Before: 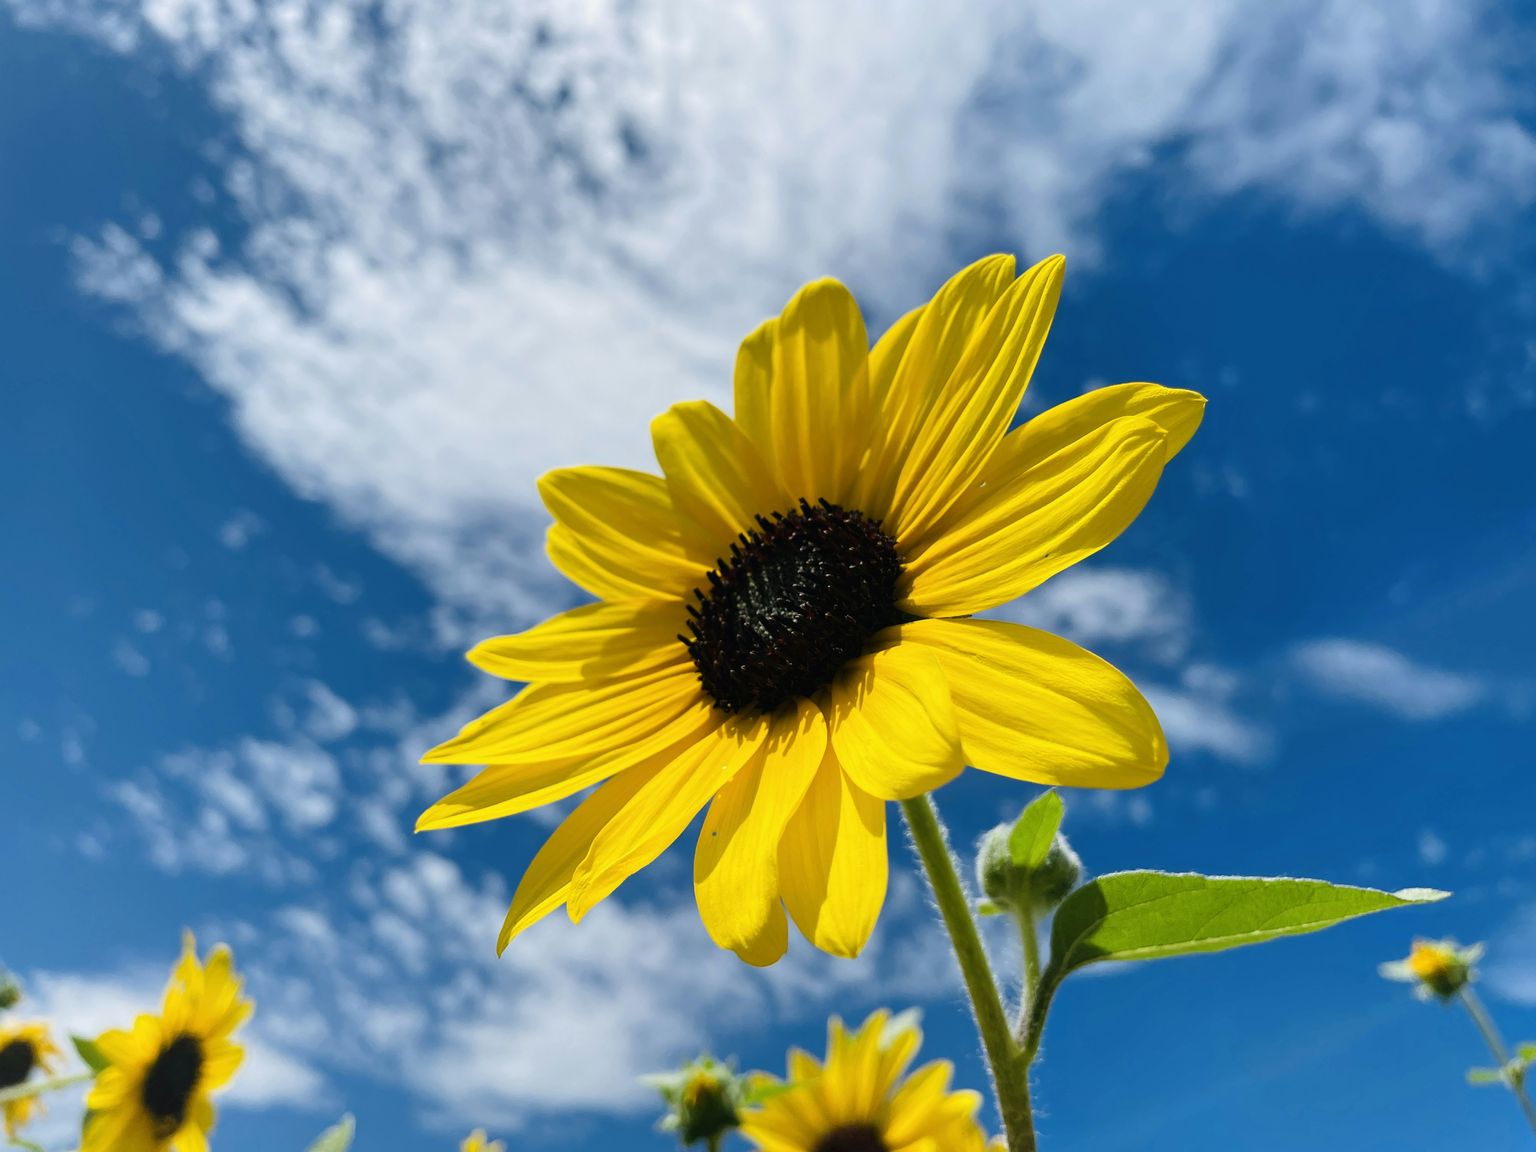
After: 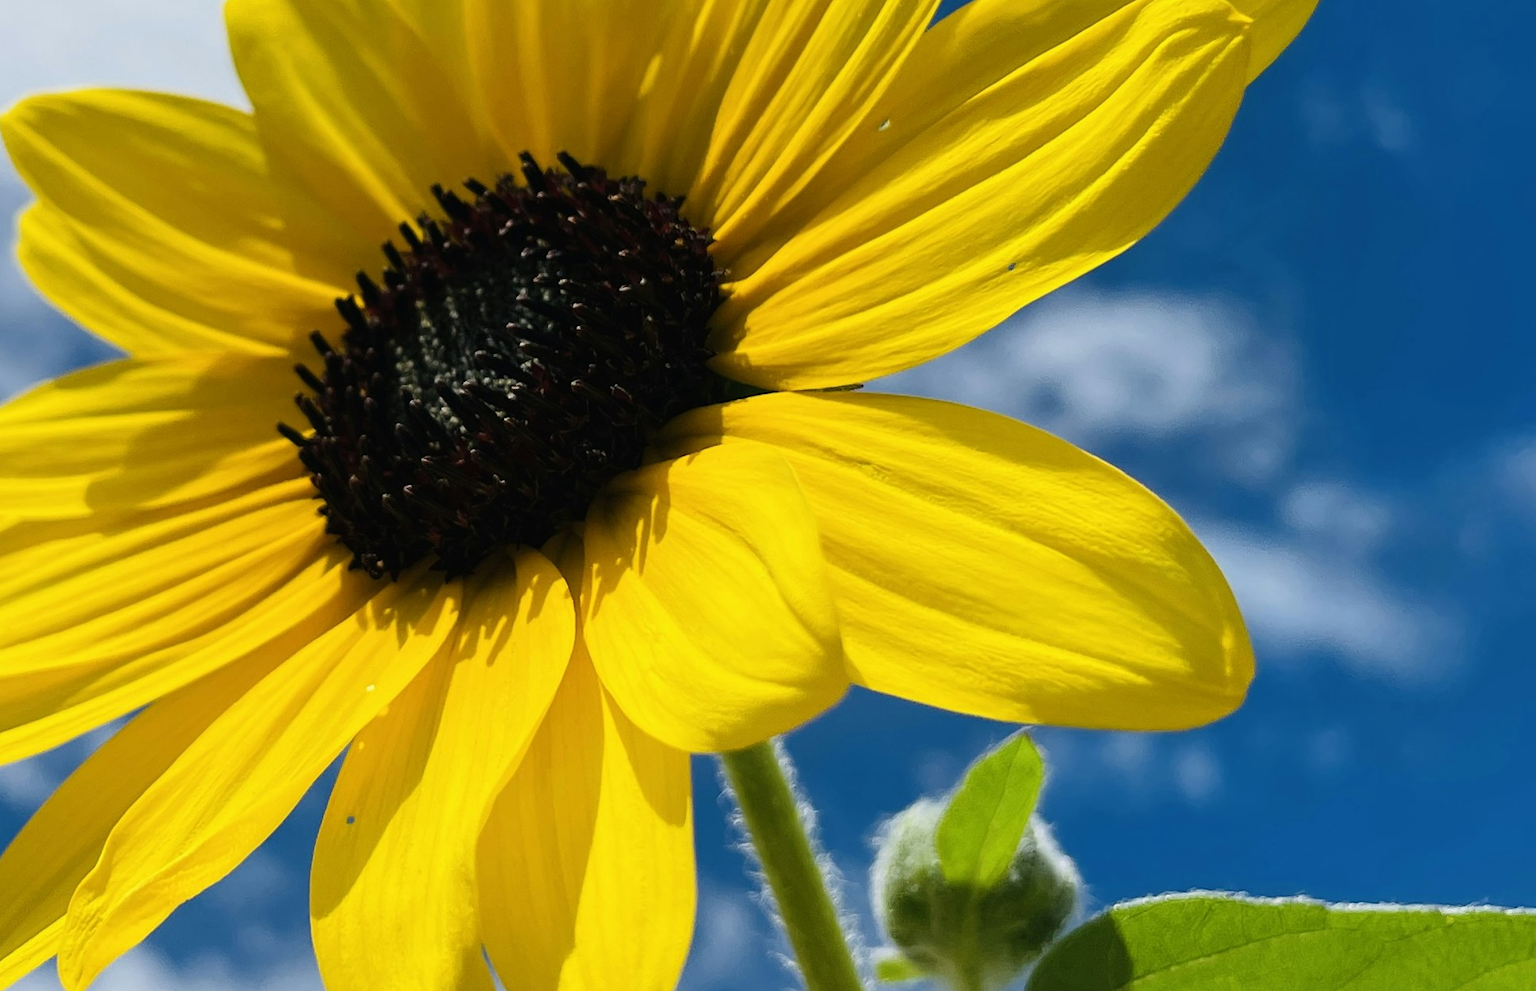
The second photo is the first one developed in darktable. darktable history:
crop: left 35.03%, top 36.625%, right 14.663%, bottom 20.057%
color balance: mode lift, gamma, gain (sRGB)
